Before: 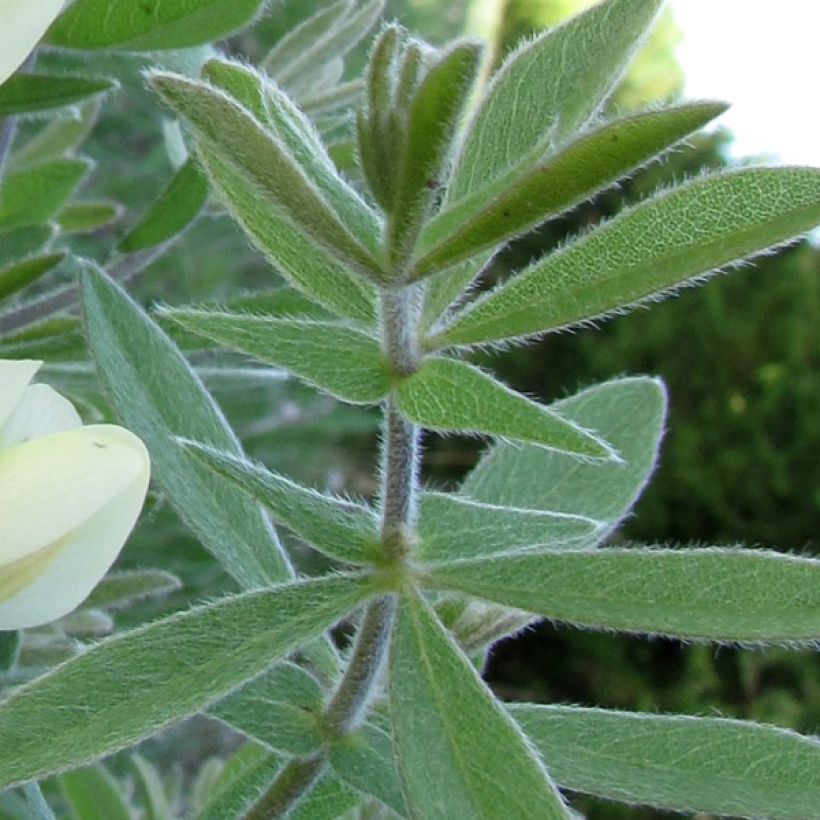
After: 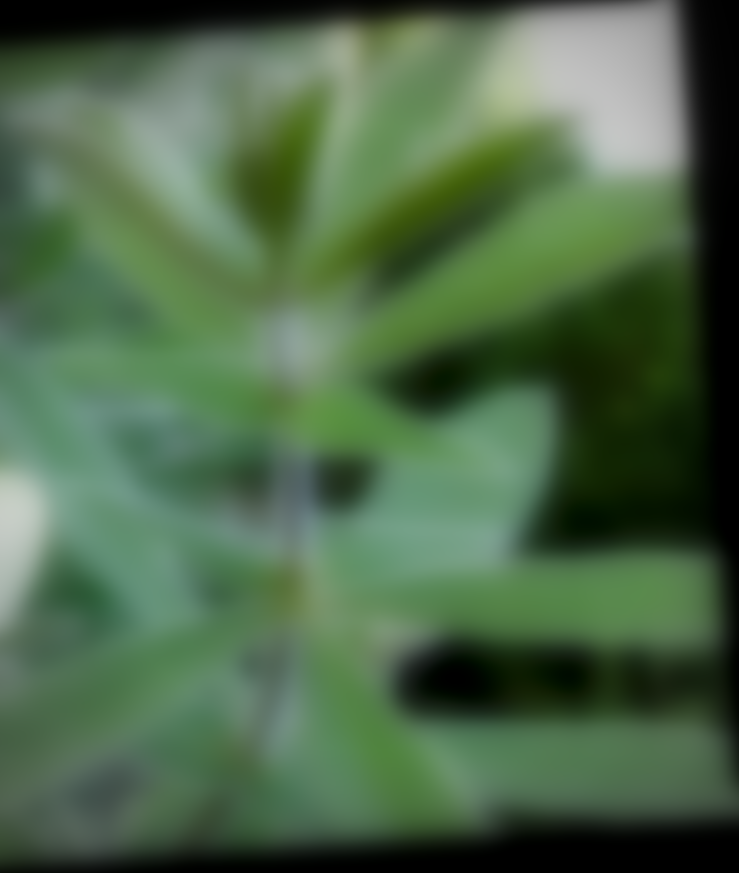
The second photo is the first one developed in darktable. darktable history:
sigmoid: on, module defaults
crop: left 16.145%
lowpass: radius 16, unbound 0
vignetting: fall-off start 71.74%
rotate and perspective: rotation -4.2°, shear 0.006, automatic cropping off
local contrast: on, module defaults
